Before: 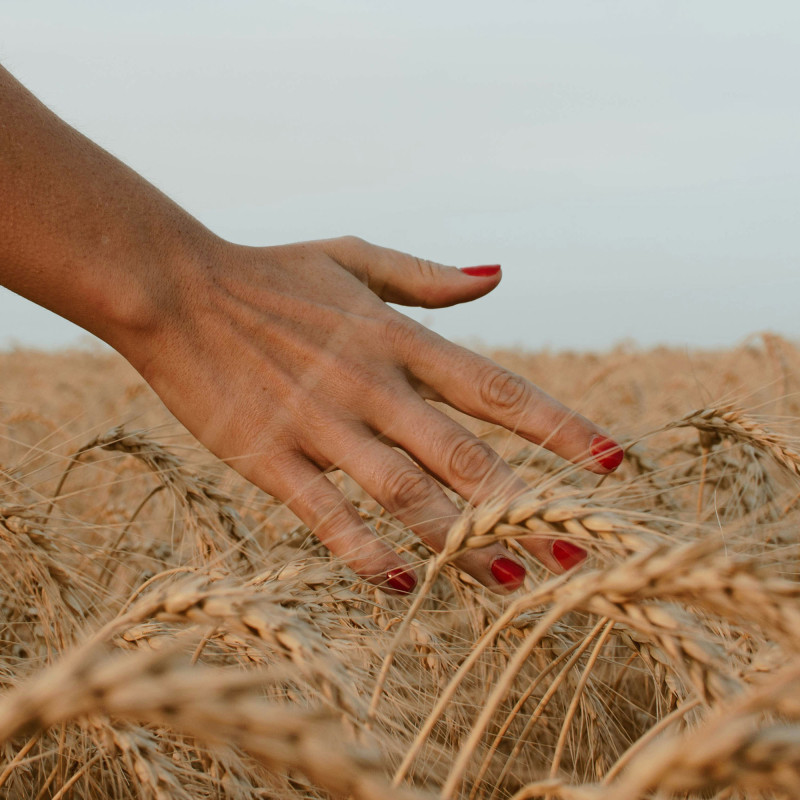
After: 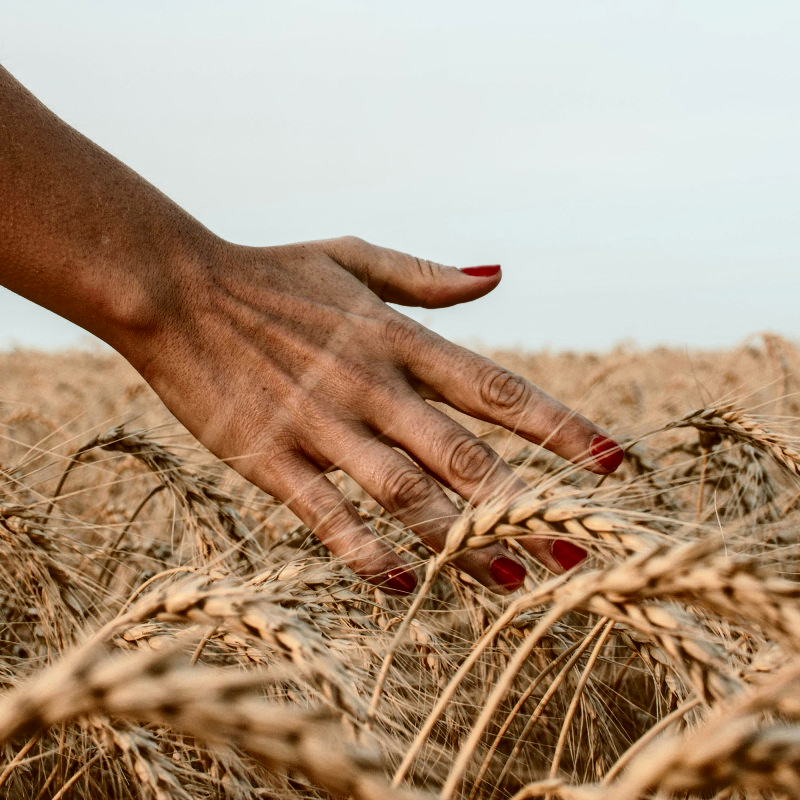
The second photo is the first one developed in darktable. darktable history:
local contrast: on, module defaults
tone curve: curves: ch0 [(0, 0) (0.339, 0.306) (0.687, 0.706) (1, 1)], color space Lab, independent channels, preserve colors none
contrast brightness saturation: contrast 0.298
